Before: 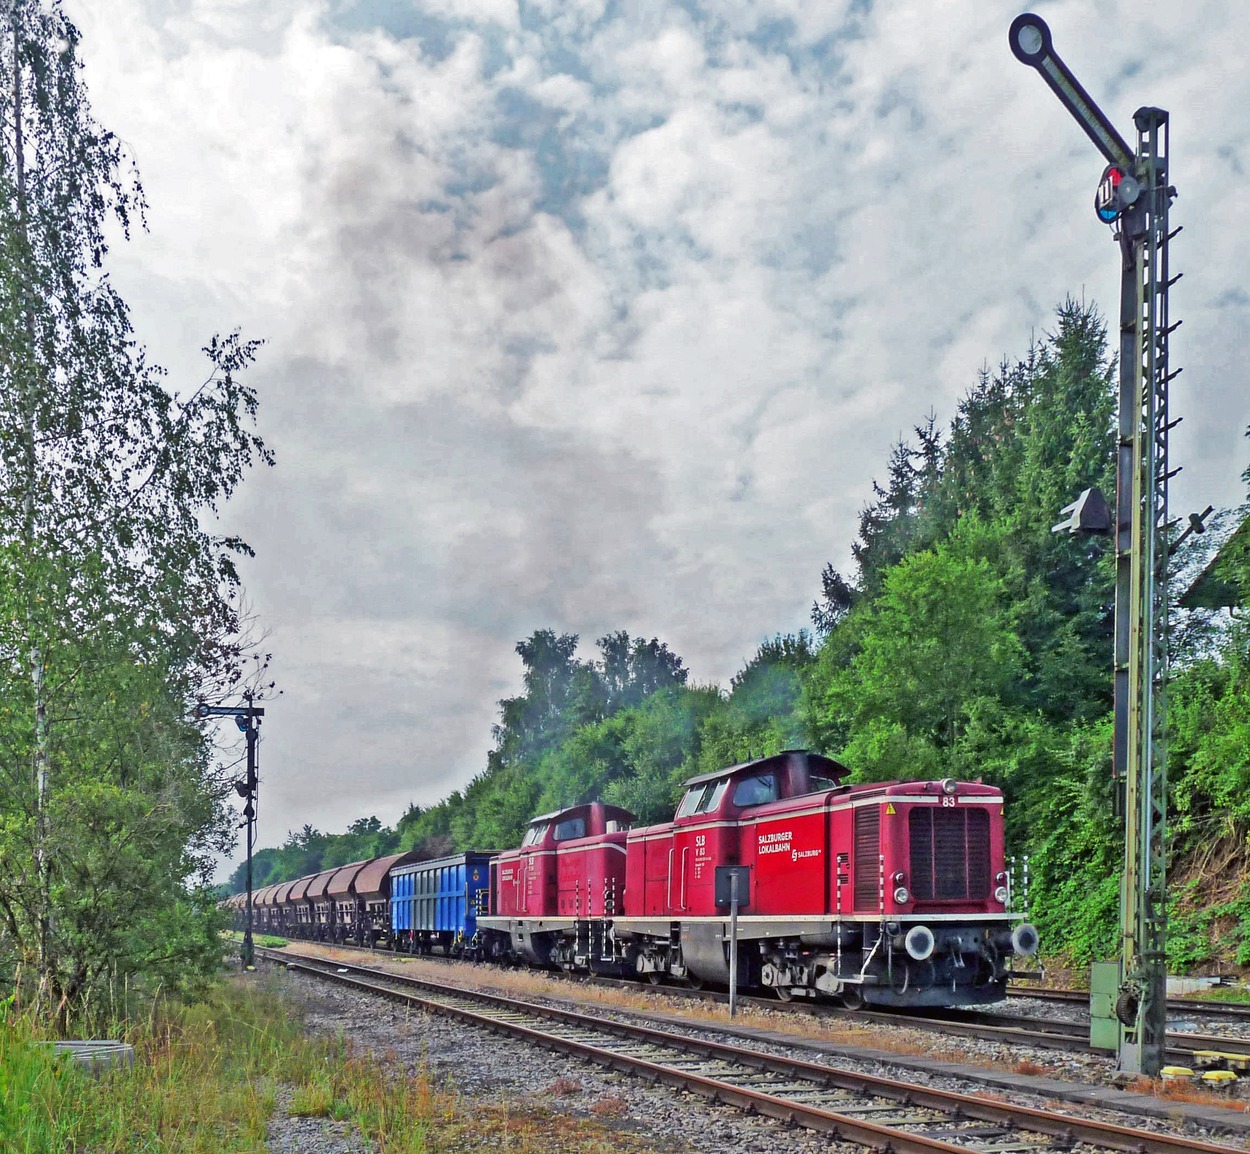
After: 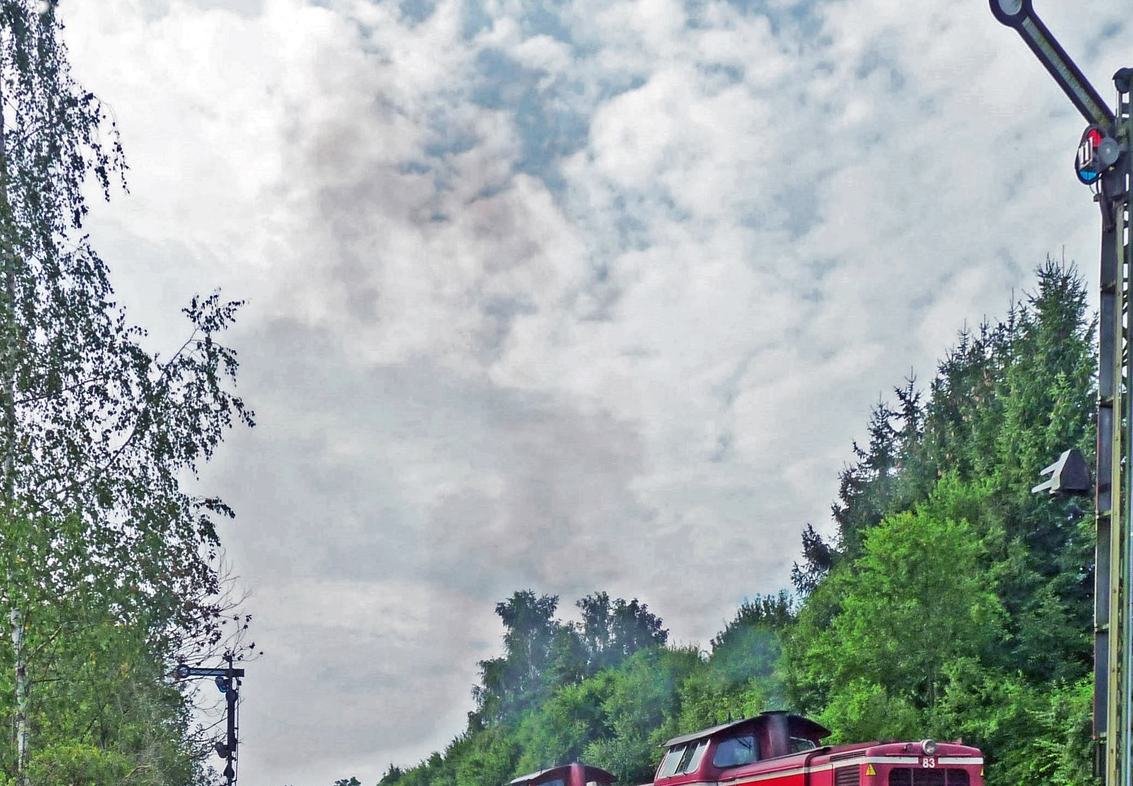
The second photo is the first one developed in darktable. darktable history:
crop: left 1.602%, top 3.421%, right 7.746%, bottom 28.465%
